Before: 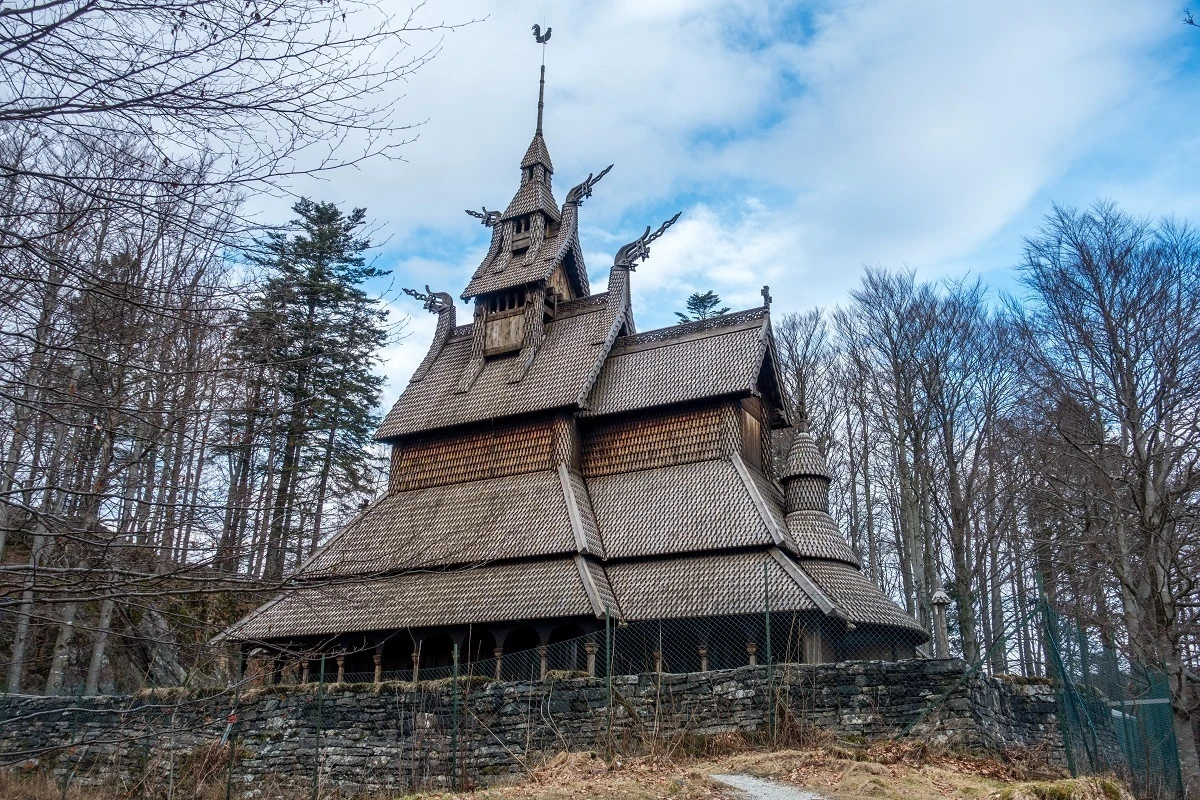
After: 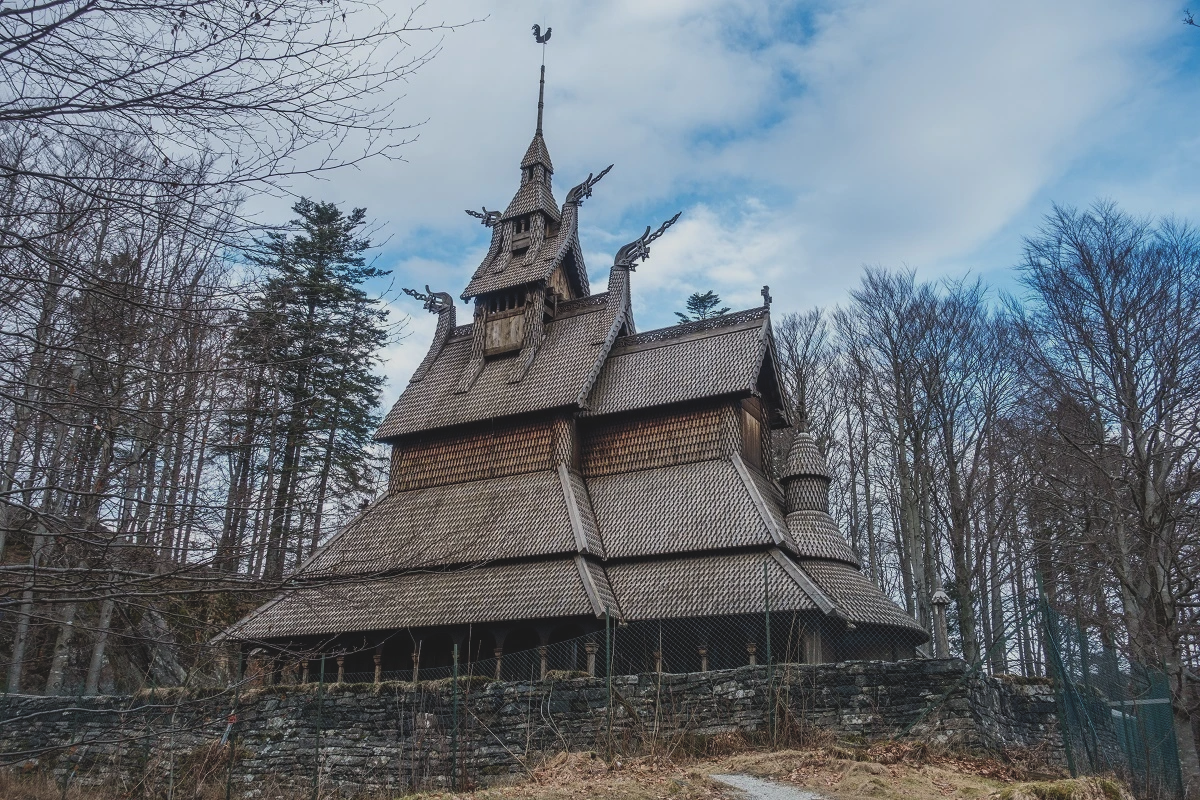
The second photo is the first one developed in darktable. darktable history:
exposure: black level correction -0.015, exposure -0.5 EV, compensate highlight preservation false
contrast brightness saturation: saturation -0.05
